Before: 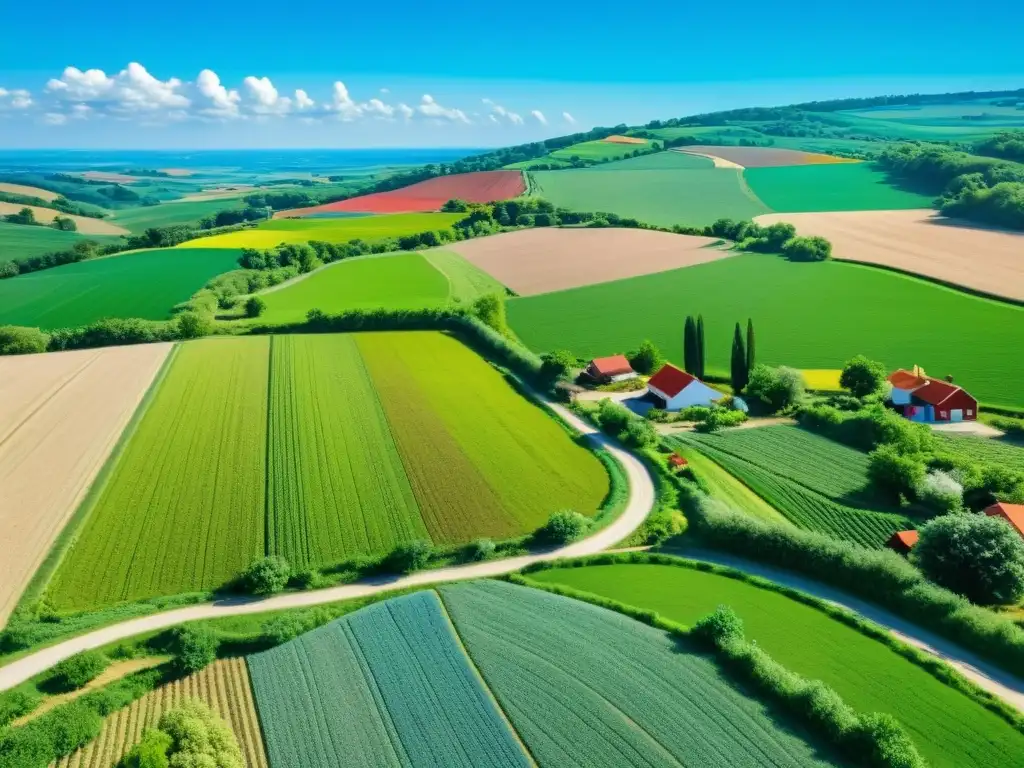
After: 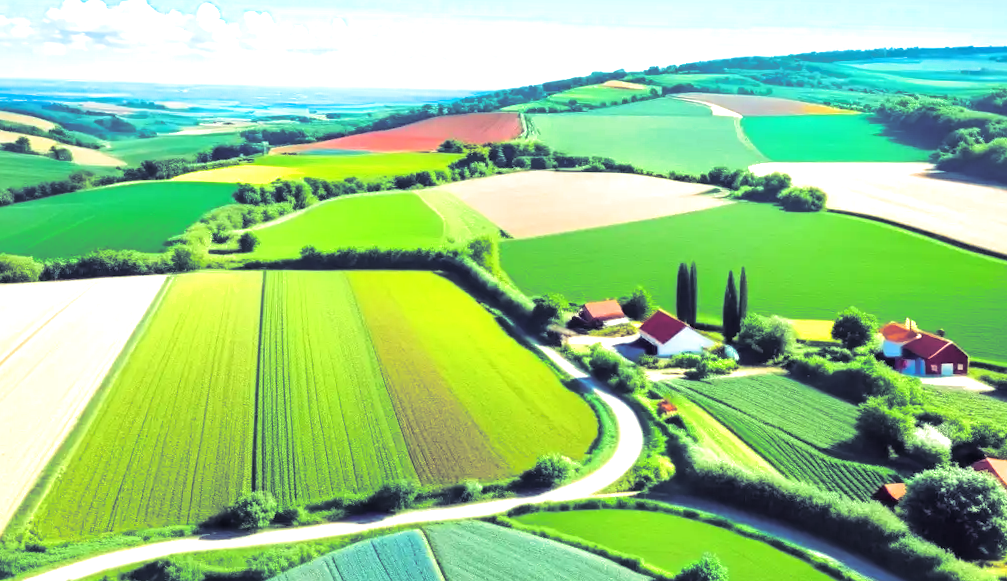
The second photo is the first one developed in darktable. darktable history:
exposure: black level correction 0, exposure 1 EV, compensate highlight preservation false
crop and rotate: top 5.667%, bottom 14.937%
split-toning: shadows › hue 255.6°, shadows › saturation 0.66, highlights › hue 43.2°, highlights › saturation 0.68, balance -50.1
rotate and perspective: rotation 1.57°, crop left 0.018, crop right 0.982, crop top 0.039, crop bottom 0.961
